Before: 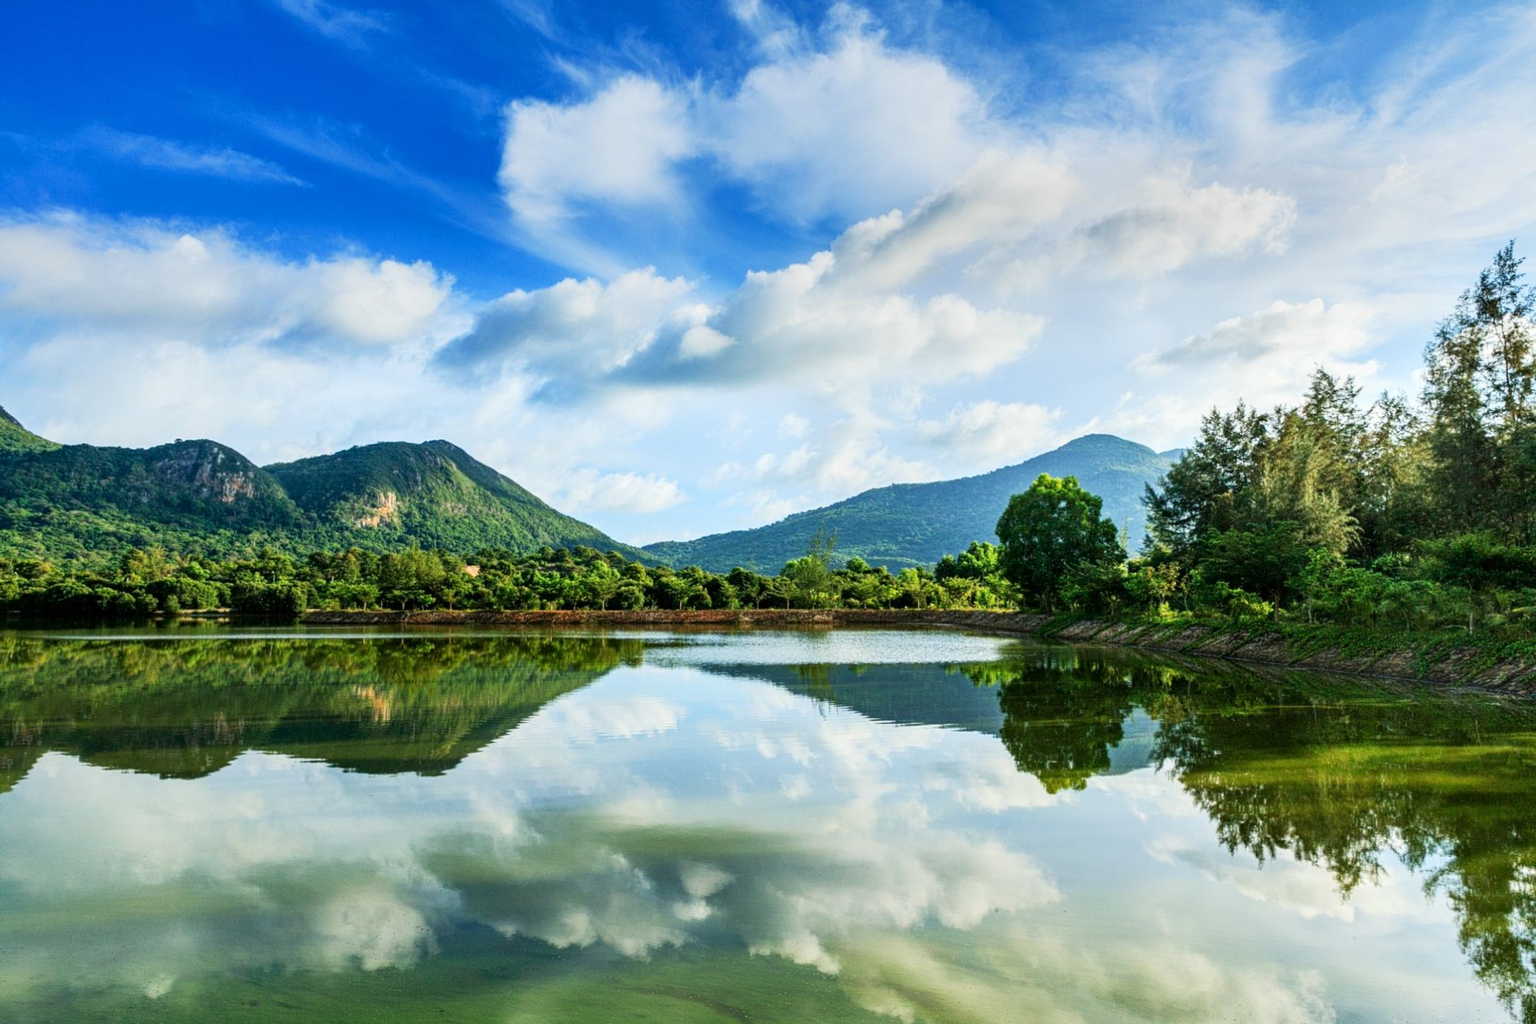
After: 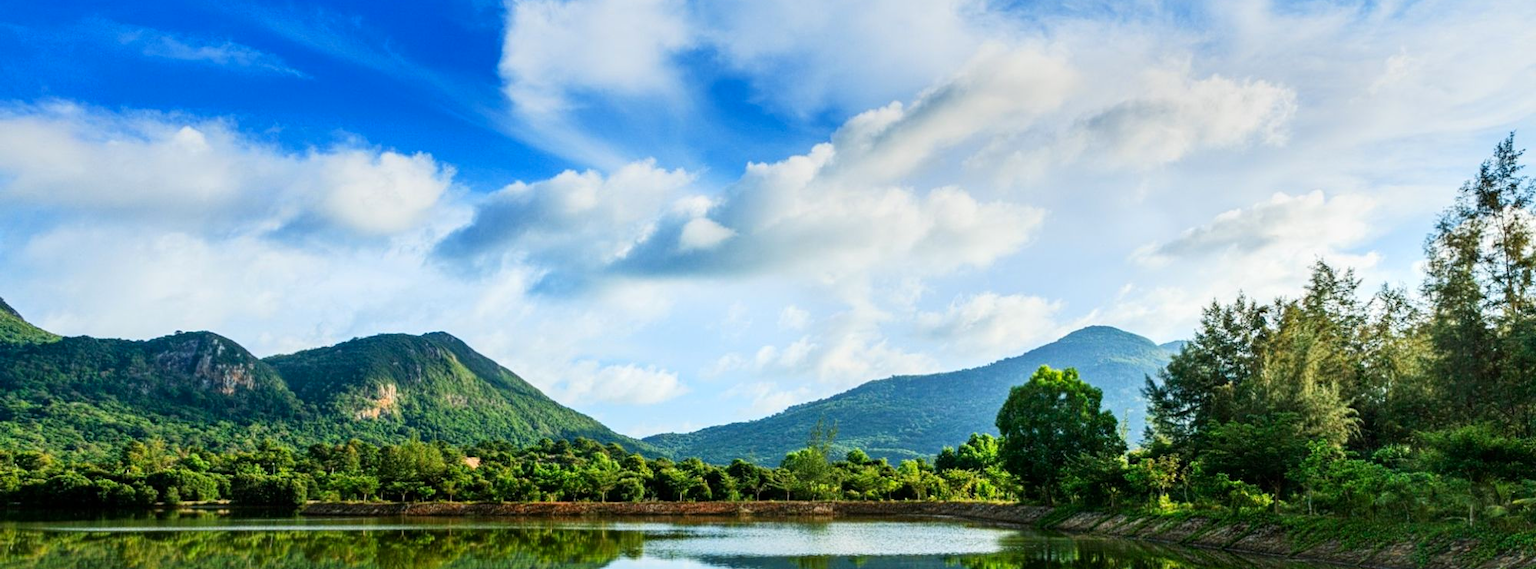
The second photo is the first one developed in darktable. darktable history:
contrast brightness saturation: contrast 0.041, saturation 0.071
crop and rotate: top 10.601%, bottom 33.74%
